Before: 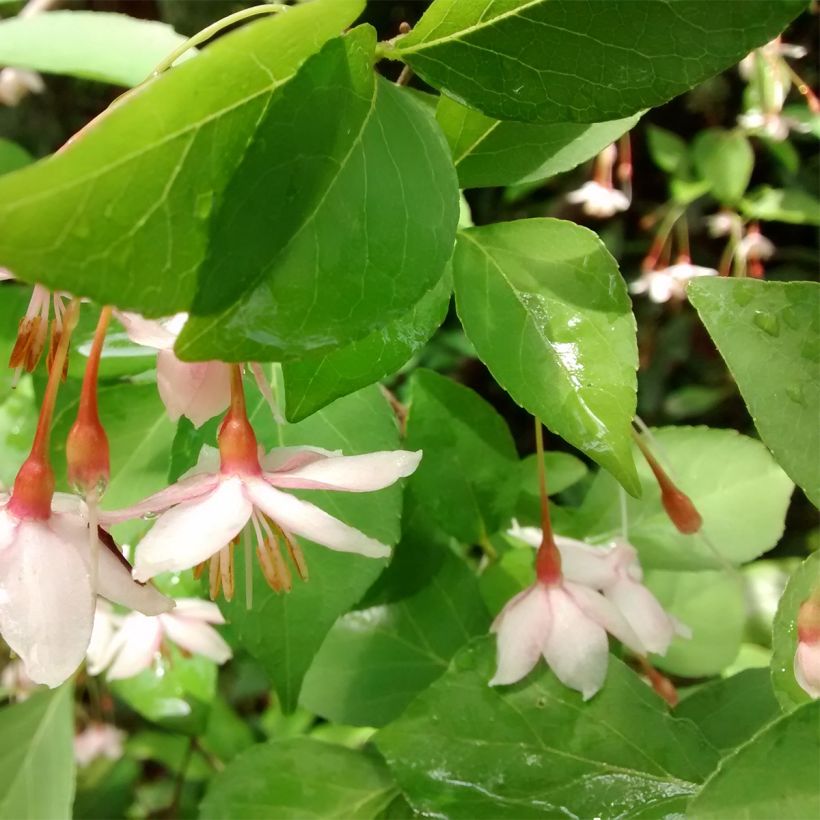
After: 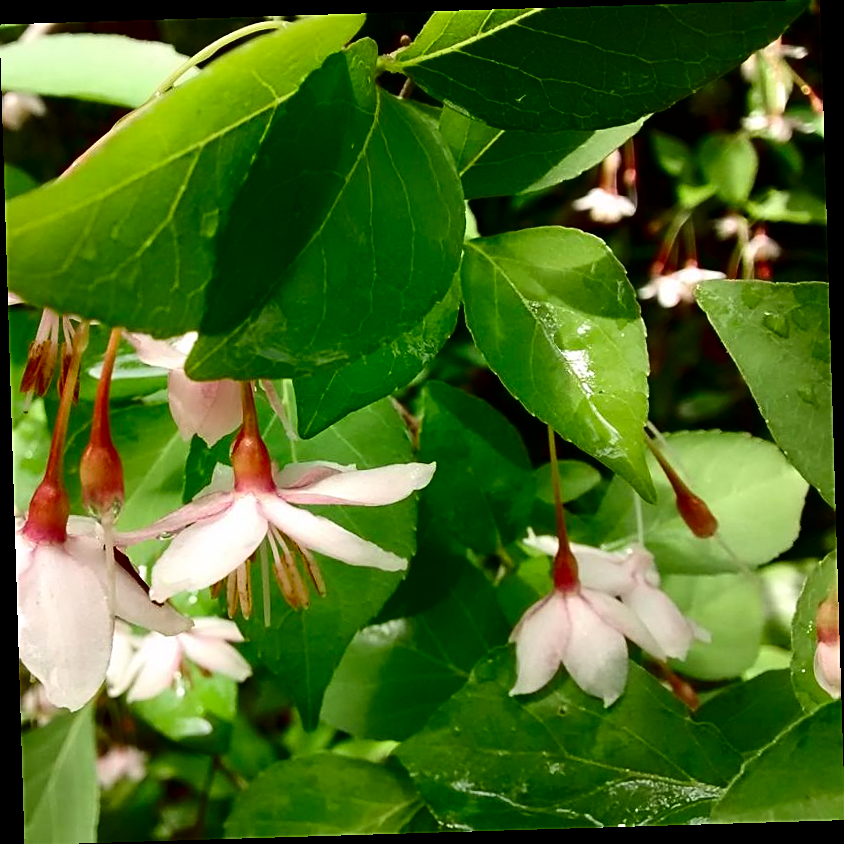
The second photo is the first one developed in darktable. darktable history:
rotate and perspective: rotation -1.75°, automatic cropping off
contrast brightness saturation: contrast 0.19, brightness -0.24, saturation 0.11
sharpen: on, module defaults
